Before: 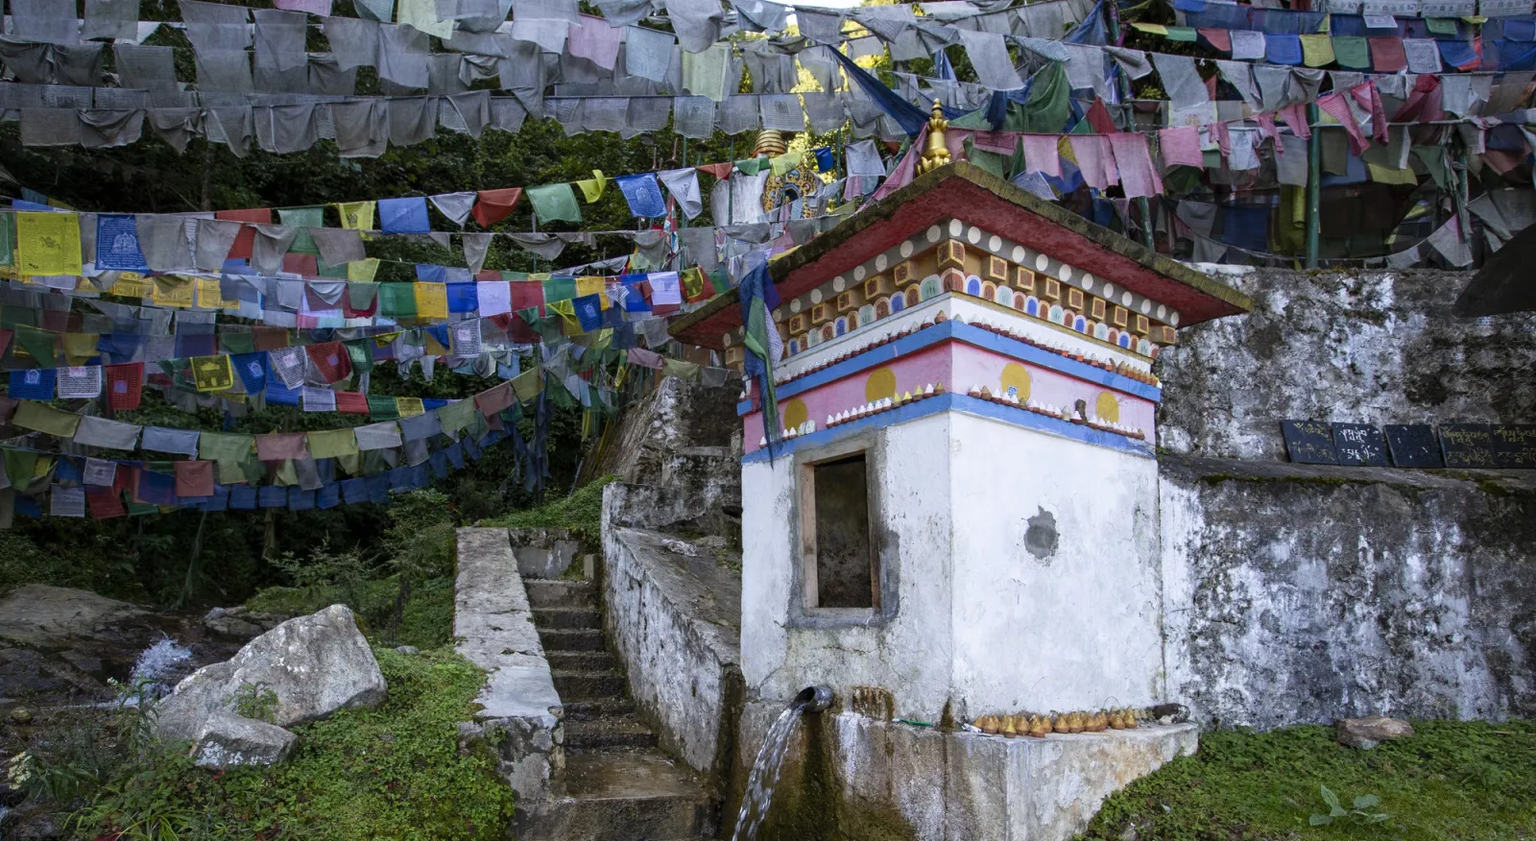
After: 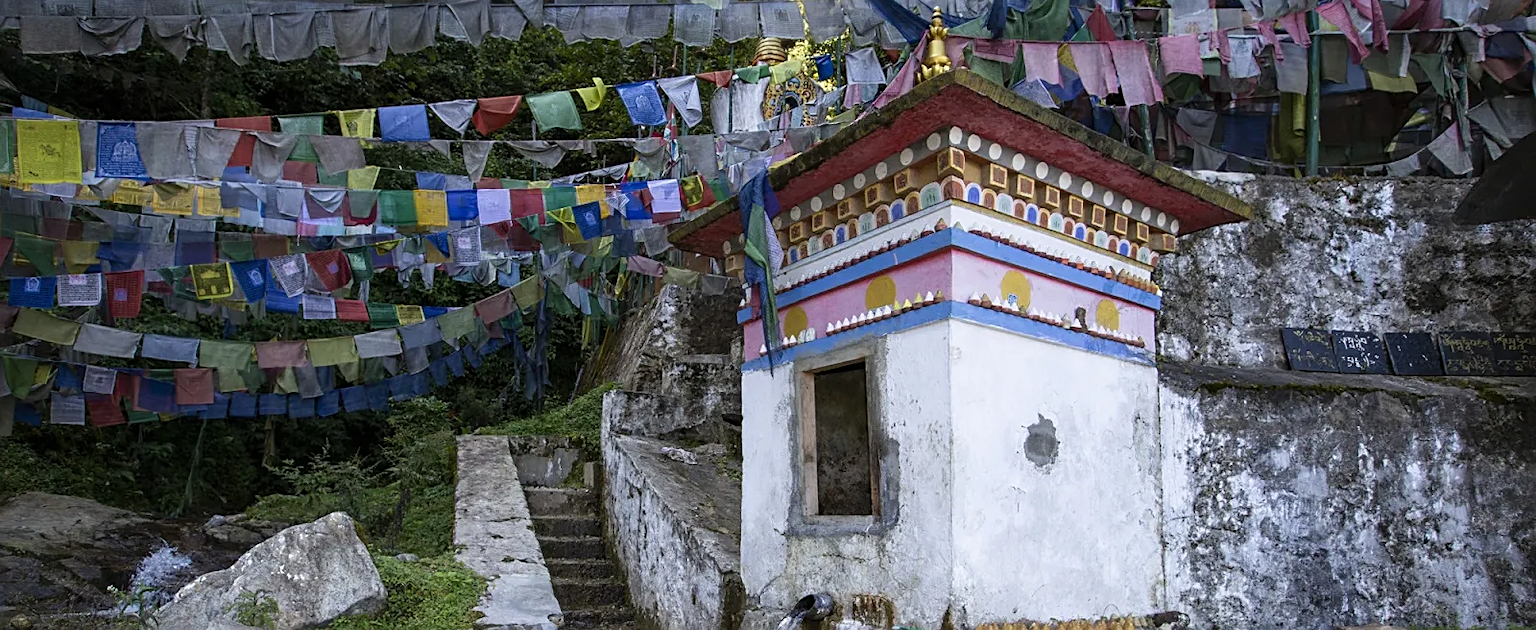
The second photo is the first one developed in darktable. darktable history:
crop: top 11.038%, bottom 13.962%
sharpen: on, module defaults
